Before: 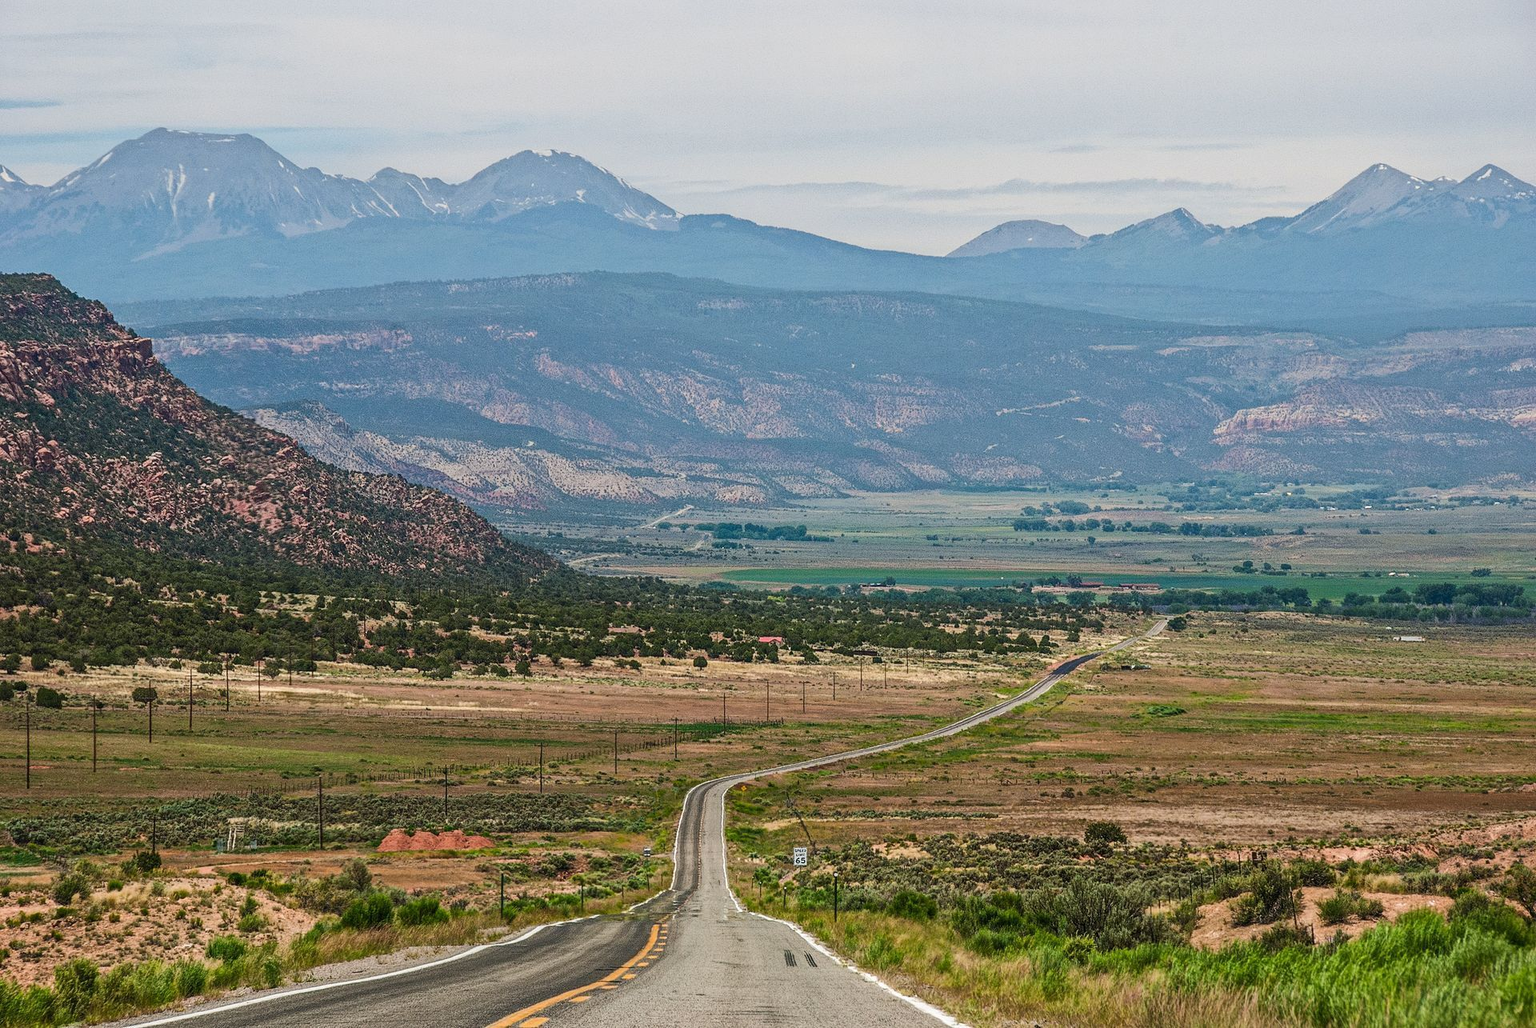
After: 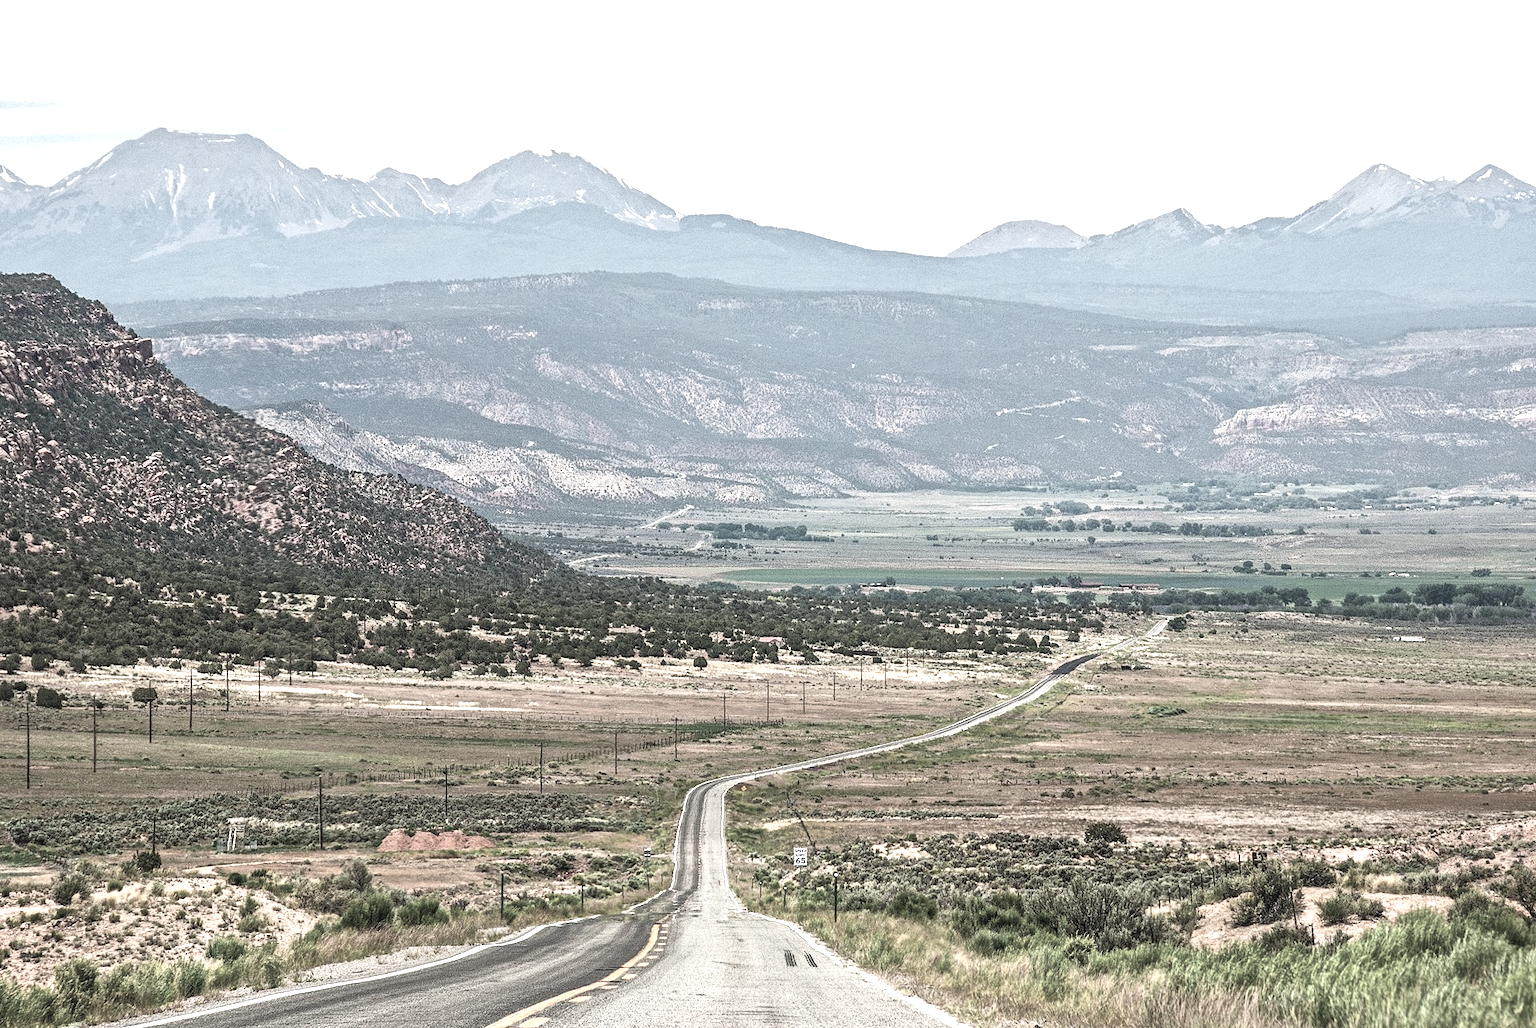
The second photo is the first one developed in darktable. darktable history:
color correction: highlights b* -0.059, saturation 0.312
exposure: black level correction 0, exposure 1.106 EV, compensate highlight preservation false
